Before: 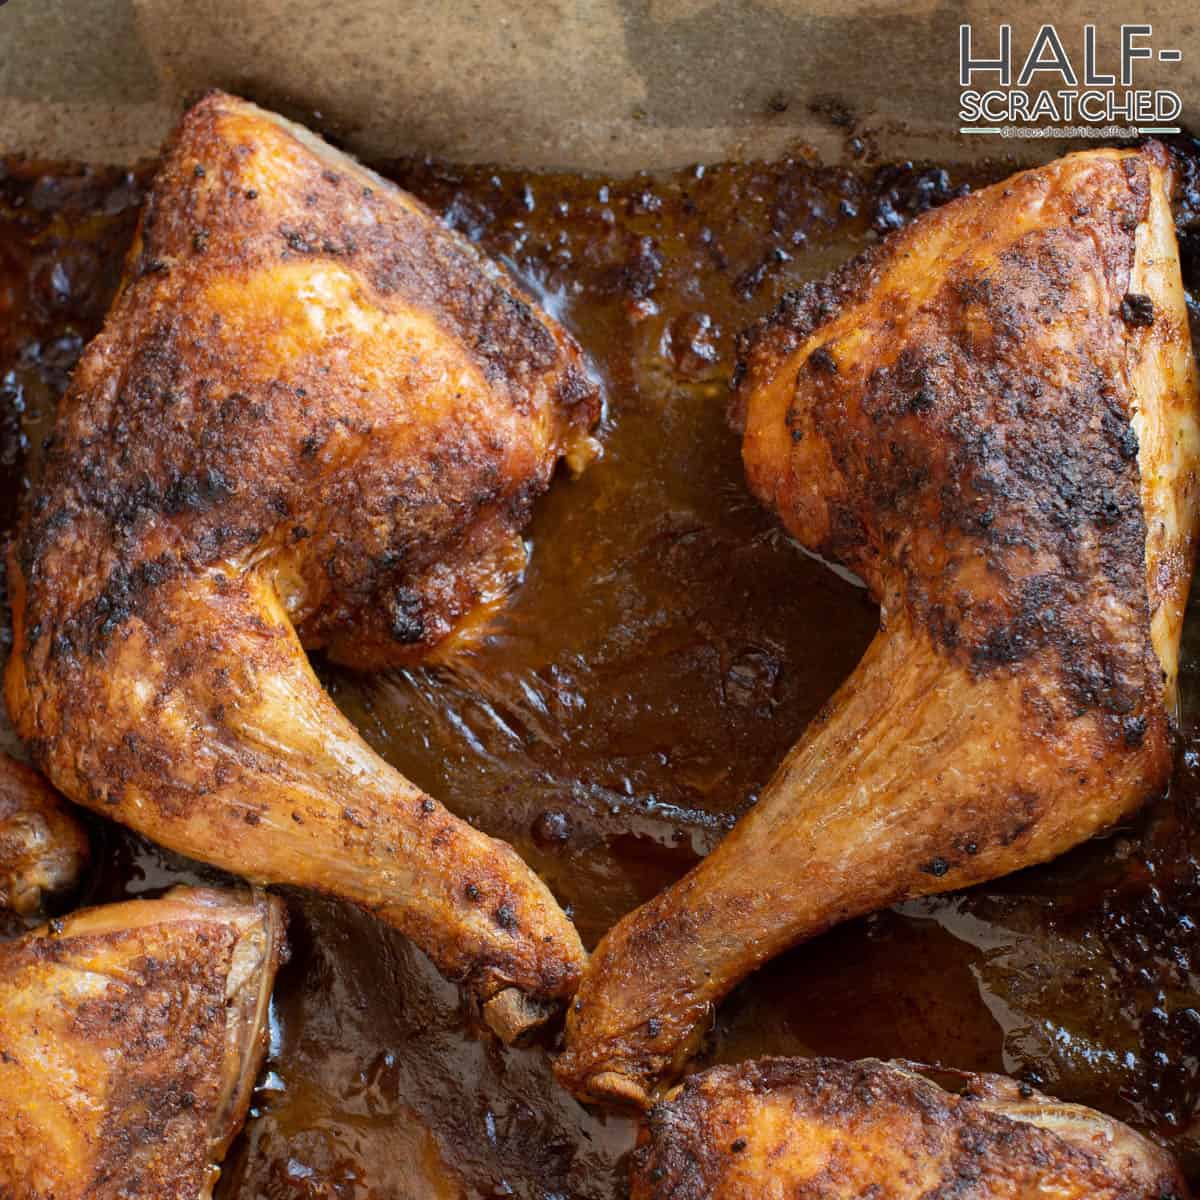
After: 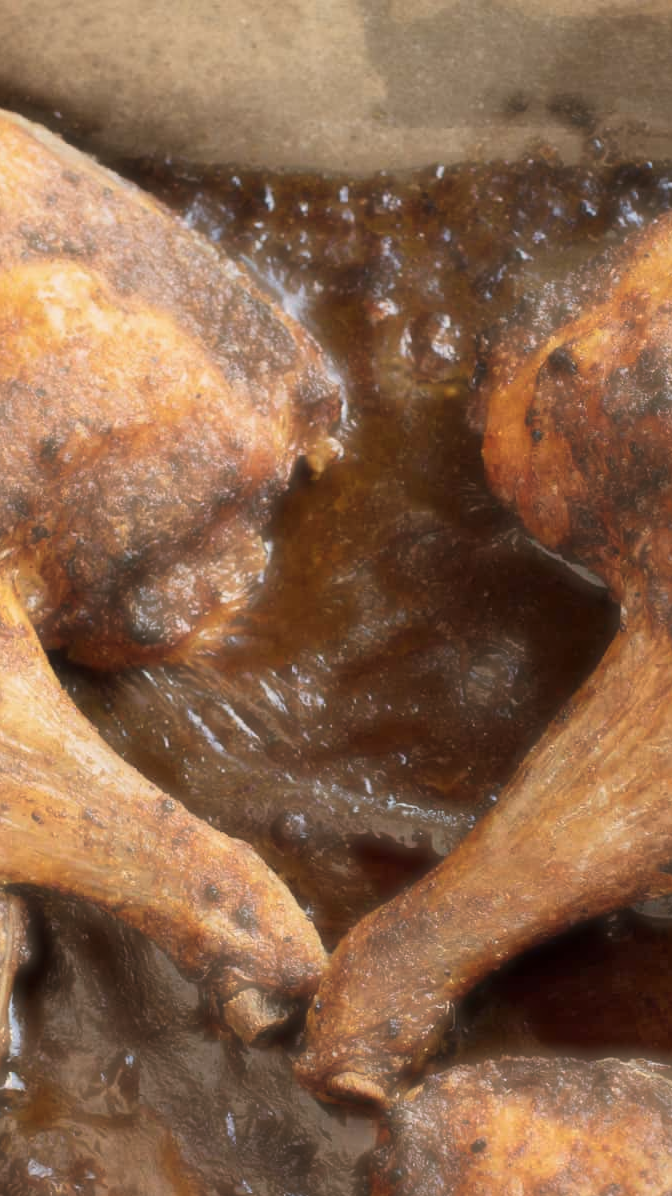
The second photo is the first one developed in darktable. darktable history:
crop: left 21.674%, right 22.086%
haze removal: strength -0.9, distance 0.225, compatibility mode true, adaptive false
